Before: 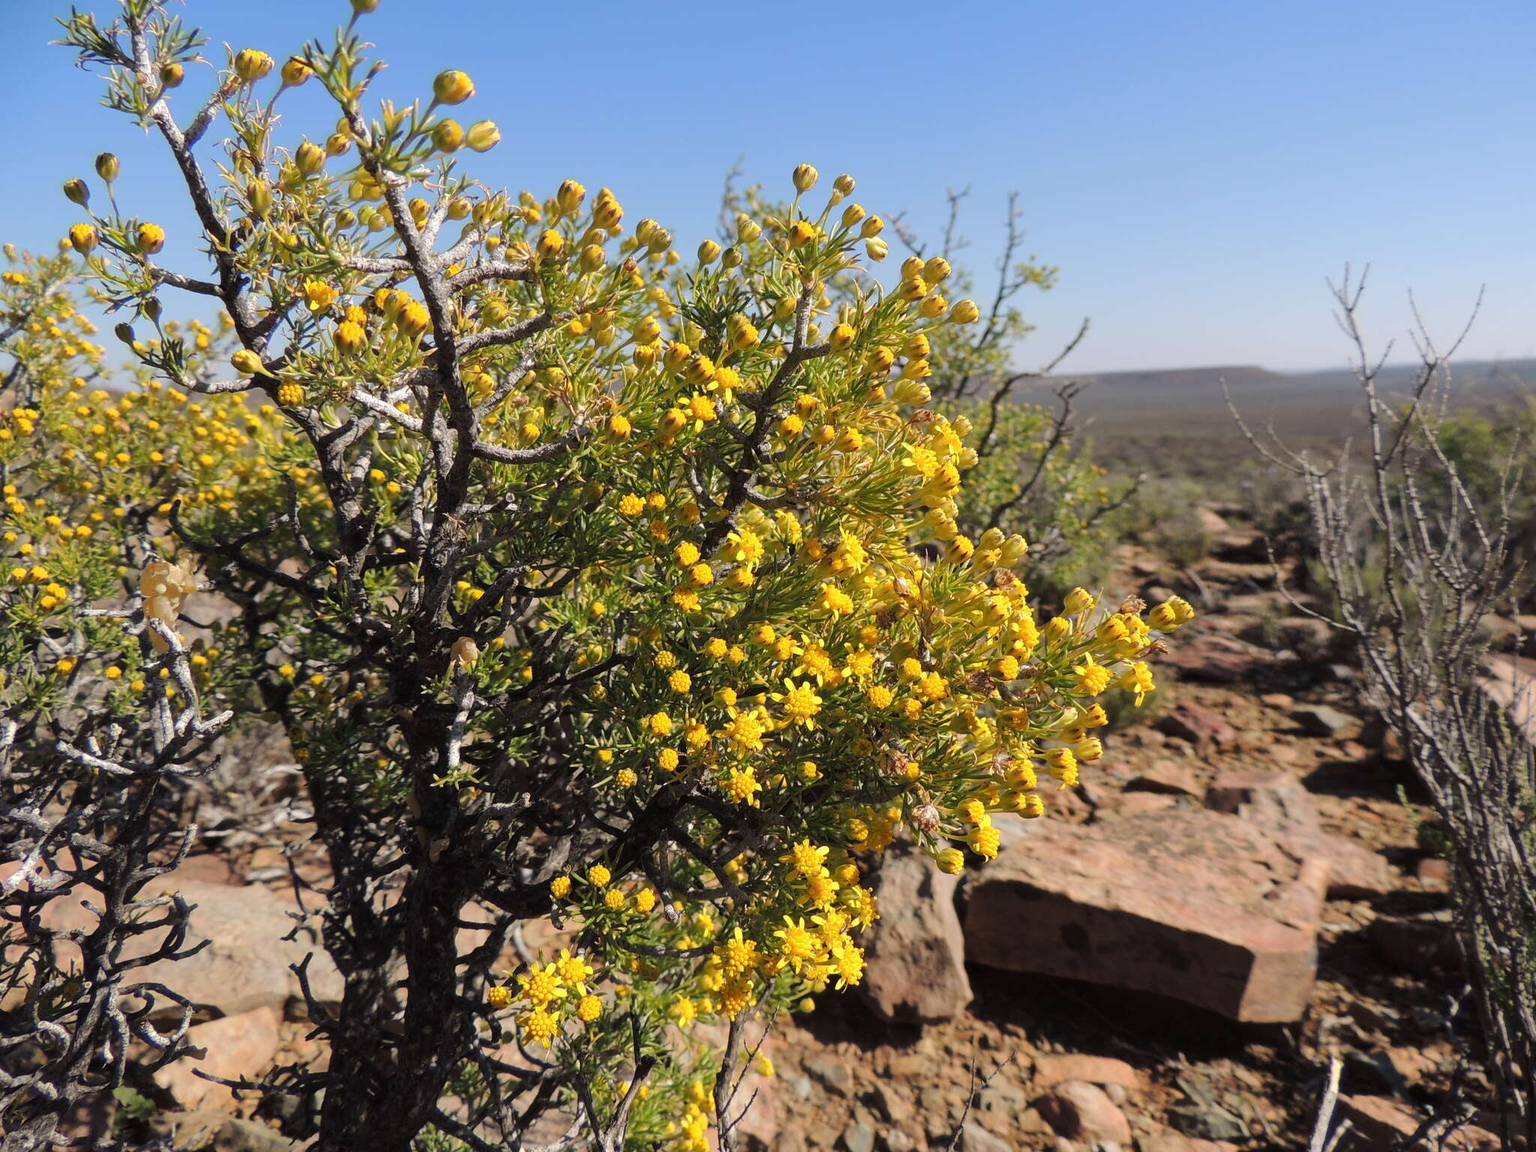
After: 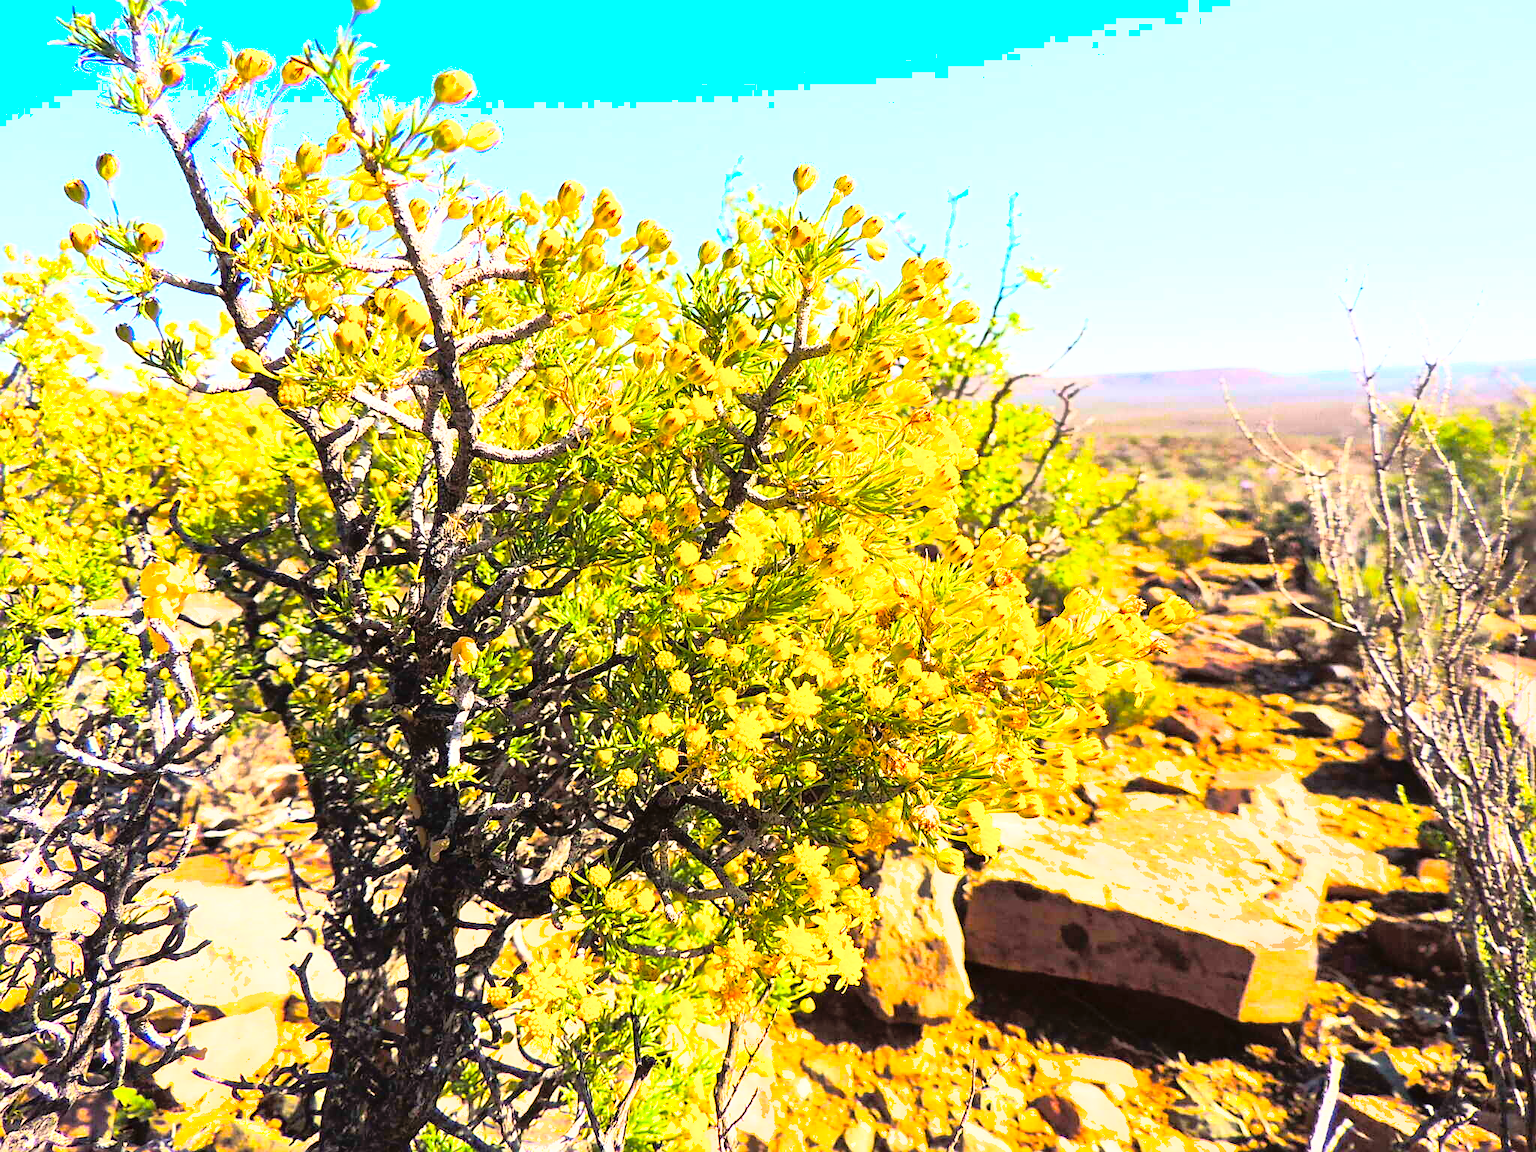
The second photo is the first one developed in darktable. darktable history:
color balance rgb: linear chroma grading › global chroma 41.851%, perceptual saturation grading › global saturation 25.47%
base curve: curves: ch0 [(0, 0) (0.012, 0.01) (0.073, 0.168) (0.31, 0.711) (0.645, 0.957) (1, 1)]
shadows and highlights: on, module defaults
tone equalizer: -8 EV -0.392 EV, -7 EV -0.377 EV, -6 EV -0.337 EV, -5 EV -0.251 EV, -3 EV 0.222 EV, -2 EV 0.32 EV, -1 EV 0.365 EV, +0 EV 0.386 EV, edges refinement/feathering 500, mask exposure compensation -1.57 EV, preserve details no
exposure: black level correction 0, exposure 1.097 EV, compensate exposure bias true, compensate highlight preservation false
sharpen: on, module defaults
